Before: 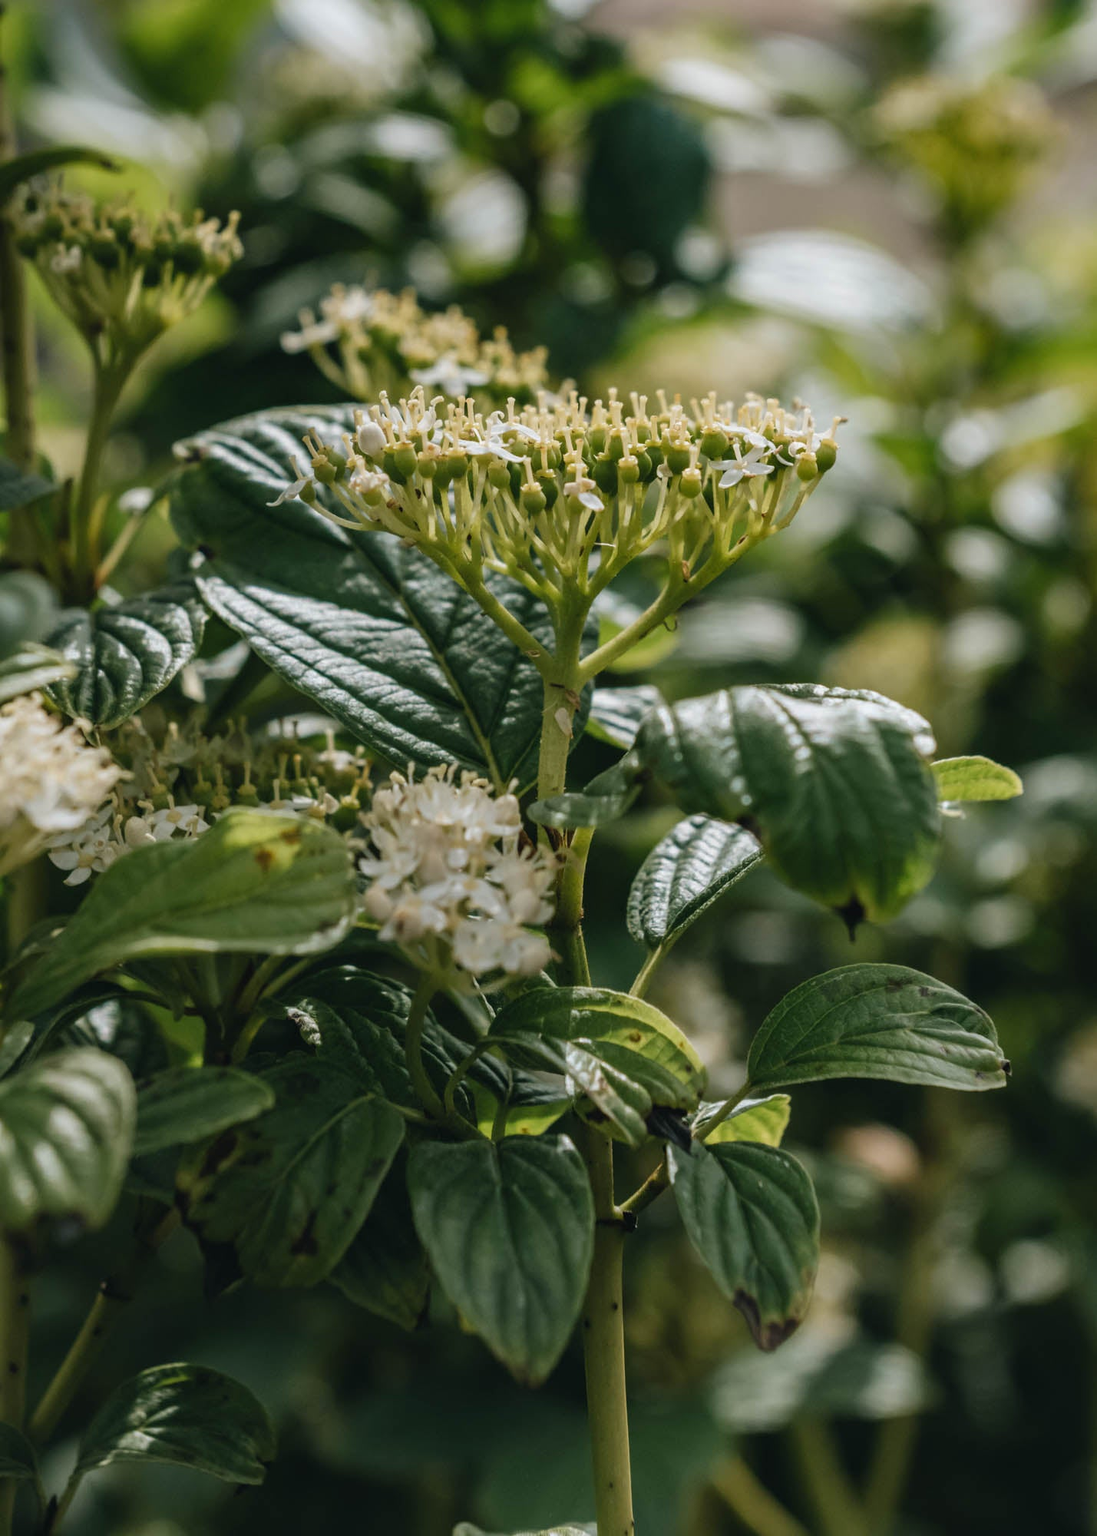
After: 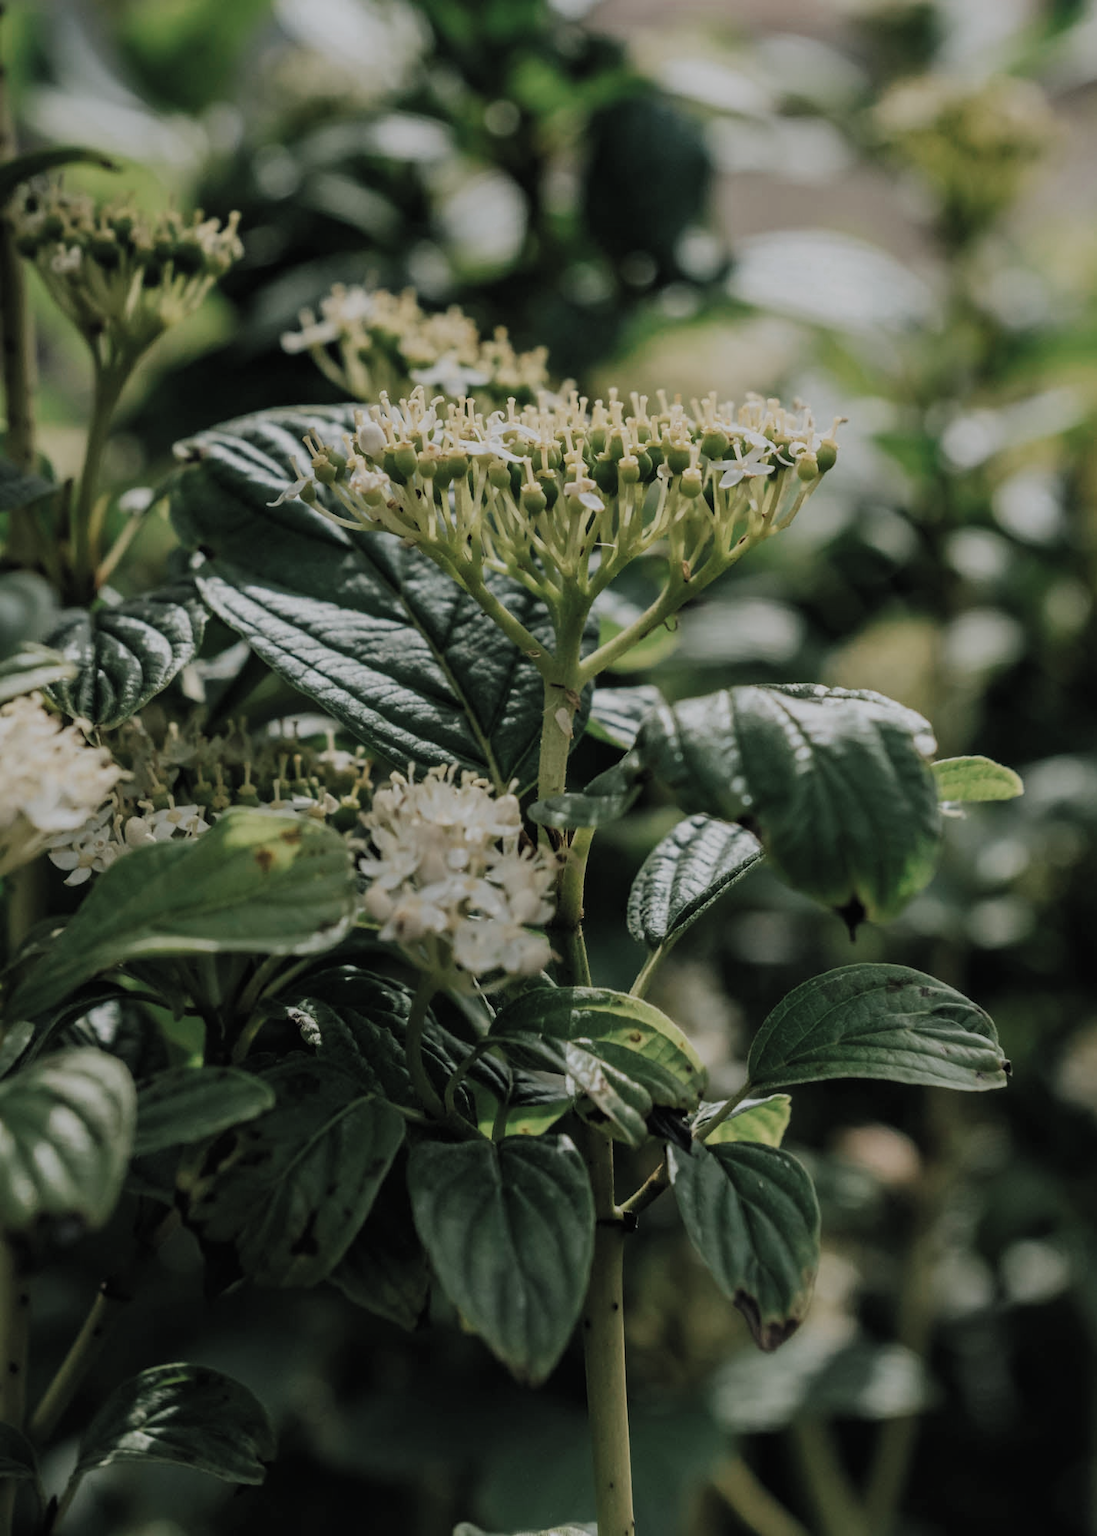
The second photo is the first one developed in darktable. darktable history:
color zones: curves: ch0 [(0, 0.5) (0.125, 0.4) (0.25, 0.5) (0.375, 0.4) (0.5, 0.4) (0.625, 0.6) (0.75, 0.6) (0.875, 0.5)]; ch1 [(0, 0.35) (0.125, 0.45) (0.25, 0.35) (0.375, 0.35) (0.5, 0.35) (0.625, 0.35) (0.75, 0.45) (0.875, 0.35)]; ch2 [(0, 0.6) (0.125, 0.5) (0.25, 0.5) (0.375, 0.6) (0.5, 0.6) (0.625, 0.5) (0.75, 0.5) (0.875, 0.5)]
contrast equalizer: octaves 7, y [[0.5 ×6], [0.5 ×6], [0.5, 0.5, 0.501, 0.545, 0.707, 0.863], [0 ×6], [0 ×6]]
filmic rgb: black relative exposure -6.99 EV, white relative exposure 5.65 EV, hardness 2.85, color science v5 (2021), contrast in shadows safe, contrast in highlights safe
